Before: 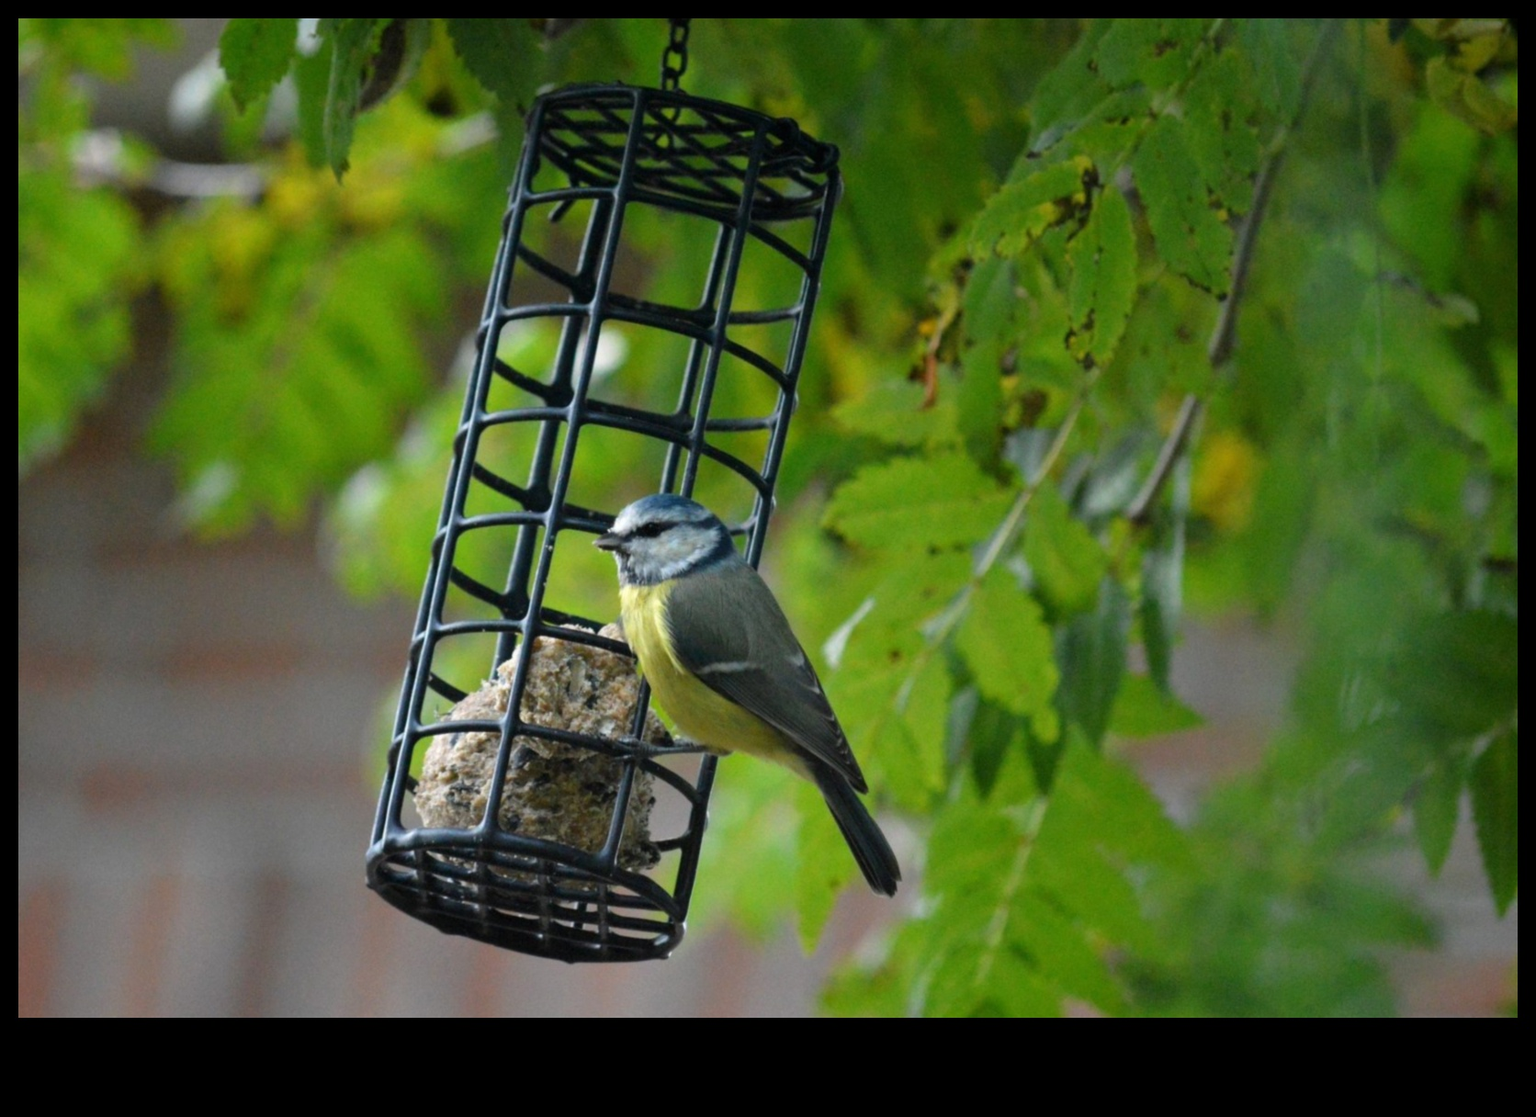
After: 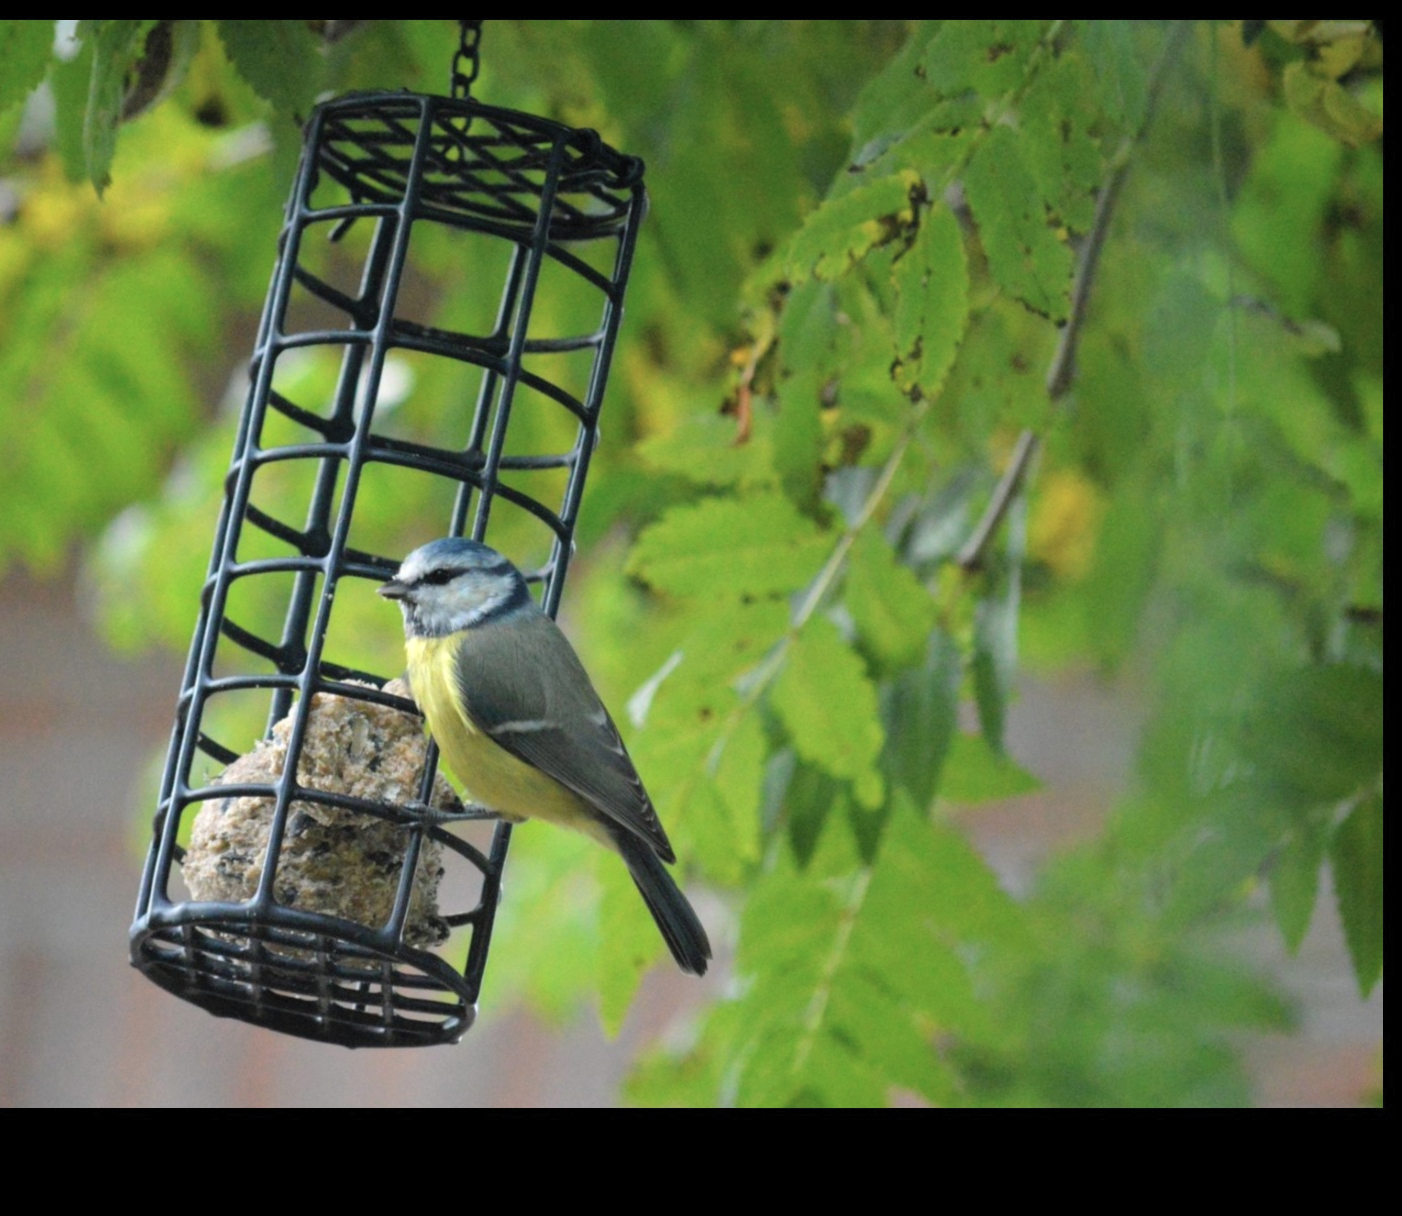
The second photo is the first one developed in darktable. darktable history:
crop: left 16.145%
contrast brightness saturation: brightness 0.15
color zones: curves: ch0 [(0, 0.558) (0.143, 0.559) (0.286, 0.529) (0.429, 0.505) (0.571, 0.5) (0.714, 0.5) (0.857, 0.5) (1, 0.558)]; ch1 [(0, 0.469) (0.01, 0.469) (0.12, 0.446) (0.248, 0.469) (0.5, 0.5) (0.748, 0.5) (0.99, 0.469) (1, 0.469)]
levels: levels [0, 0.498, 0.996]
